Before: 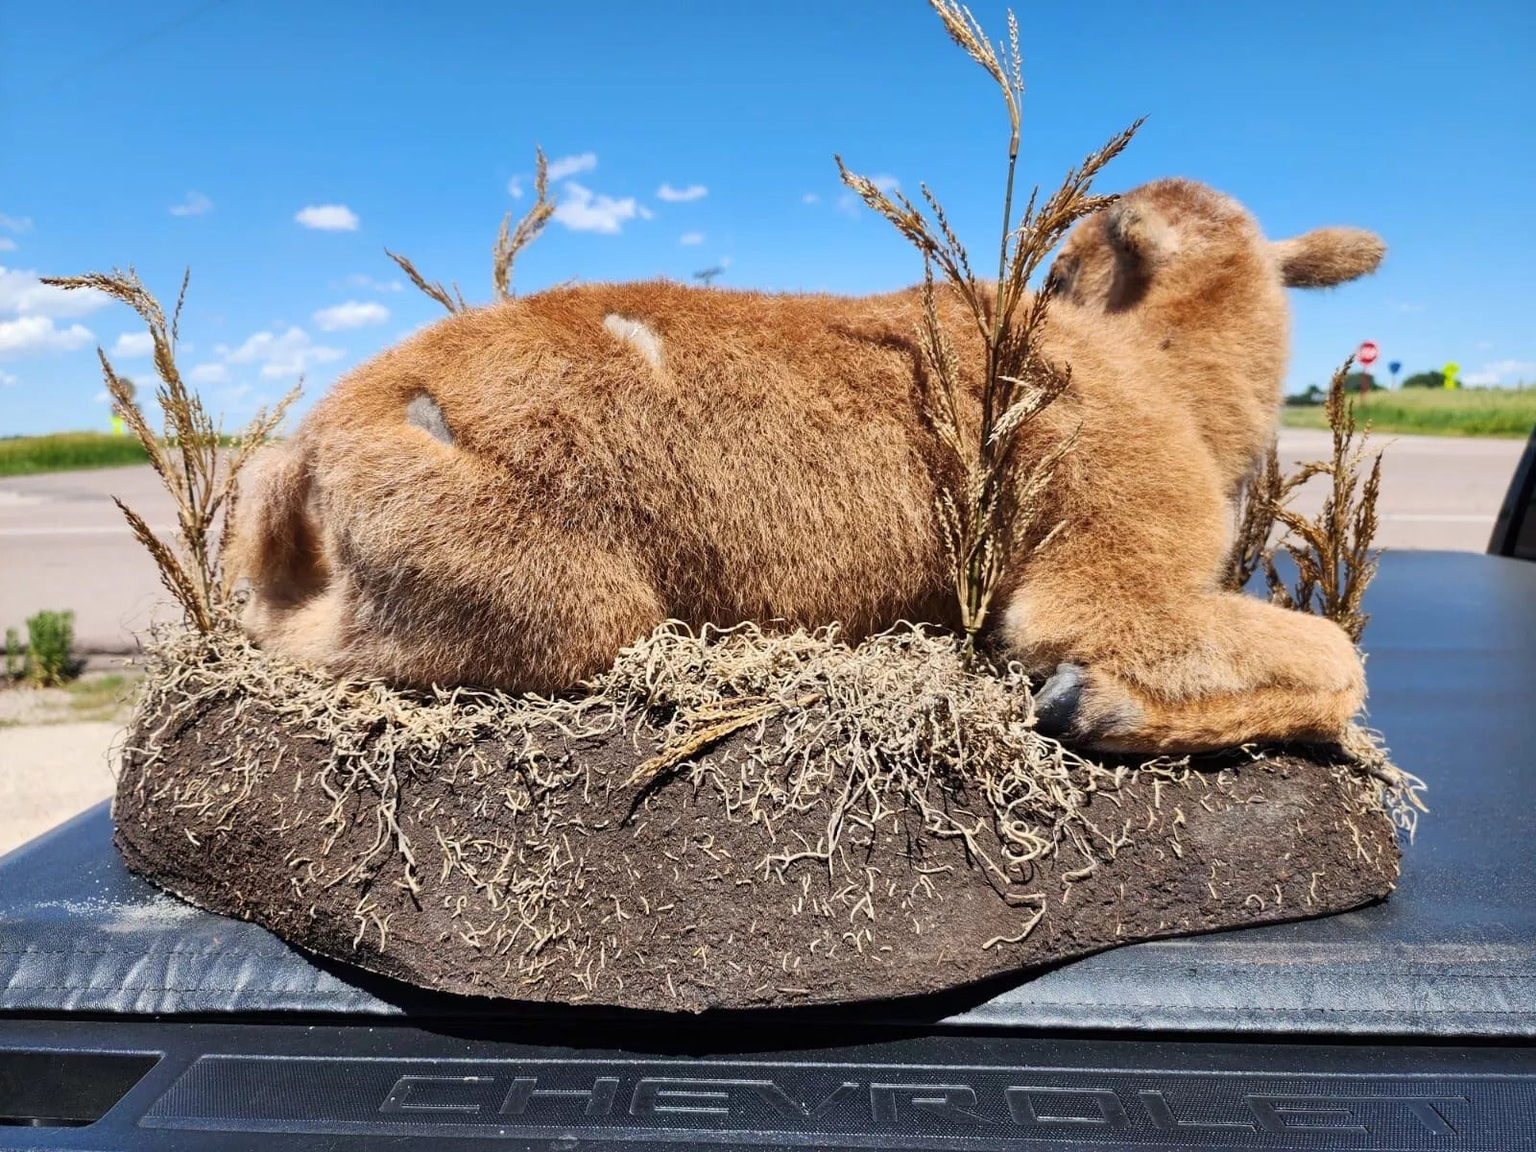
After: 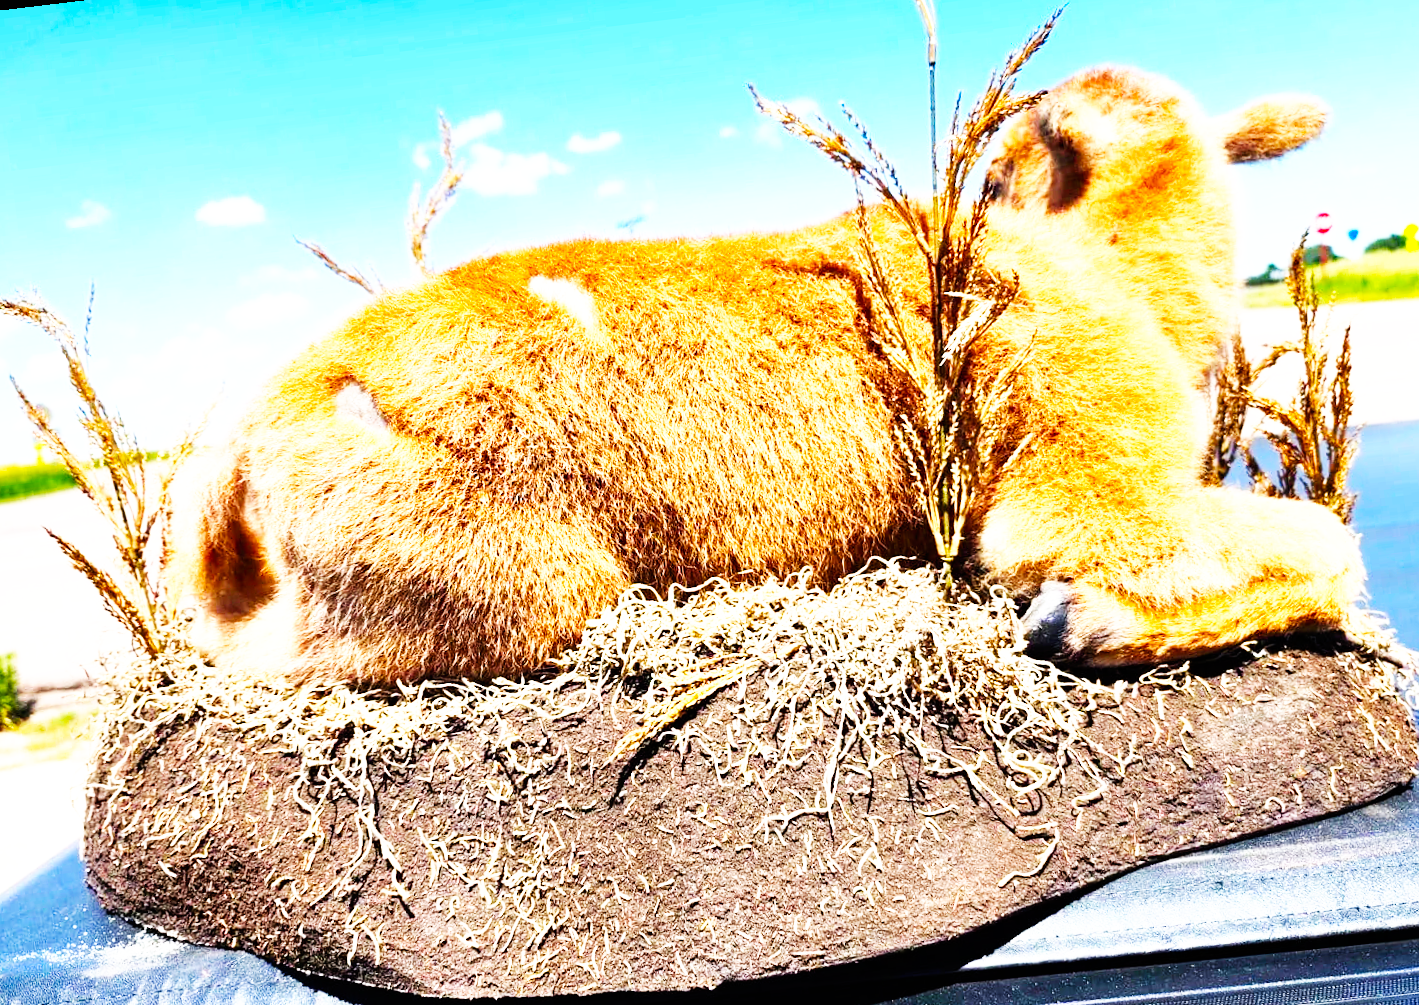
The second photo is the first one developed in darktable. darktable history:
crop: left 7.856%, top 11.836%, right 10.12%, bottom 15.387%
exposure: black level correction 0.001, exposure 0.5 EV, compensate exposure bias true, compensate highlight preservation false
base curve: curves: ch0 [(0, 0) (0.007, 0.004) (0.027, 0.03) (0.046, 0.07) (0.207, 0.54) (0.442, 0.872) (0.673, 0.972) (1, 1)], preserve colors none
rotate and perspective: rotation -6.83°, automatic cropping off
color balance: contrast 10%
color balance rgb: perceptual saturation grading › global saturation 30%, global vibrance 10%
